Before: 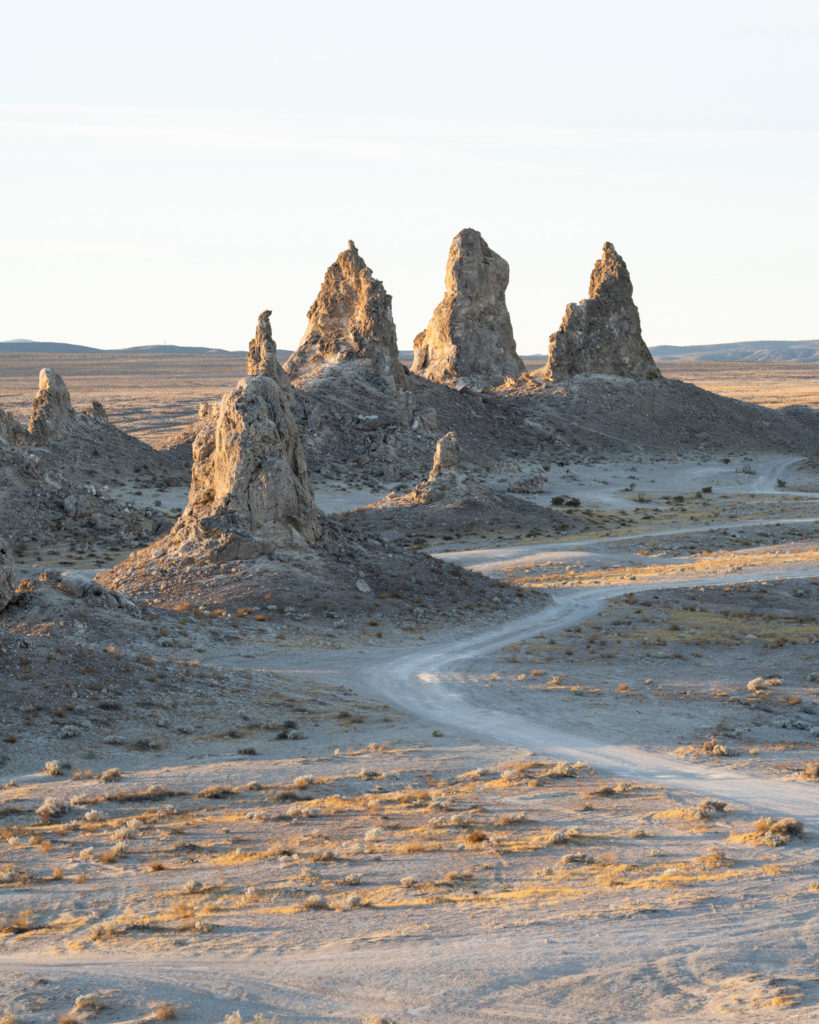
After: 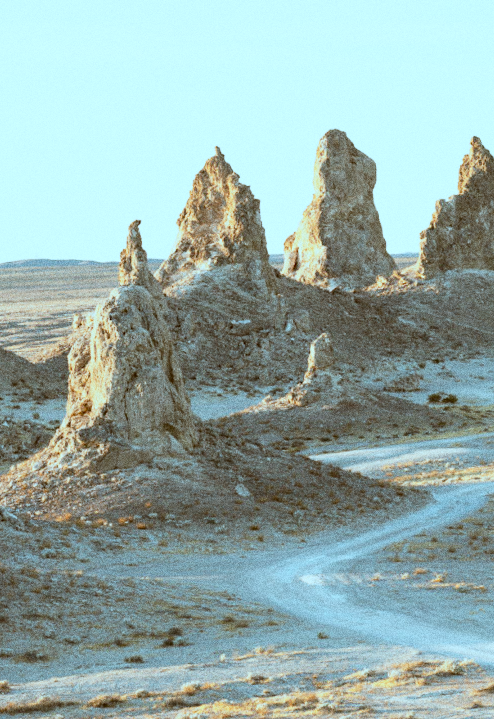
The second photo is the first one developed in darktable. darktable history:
base curve: curves: ch0 [(0, 0) (0.088, 0.125) (0.176, 0.251) (0.354, 0.501) (0.613, 0.749) (1, 0.877)], preserve colors none
crop: left 16.202%, top 11.208%, right 26.045%, bottom 20.557%
white balance: red 0.986, blue 1.01
color correction: highlights a* -14.62, highlights b* -16.22, shadows a* 10.12, shadows b* 29.4
exposure: exposure 0.2 EV, compensate highlight preservation false
rotate and perspective: rotation -2.22°, lens shift (horizontal) -0.022, automatic cropping off
grain: coarseness 0.09 ISO, strength 40%
